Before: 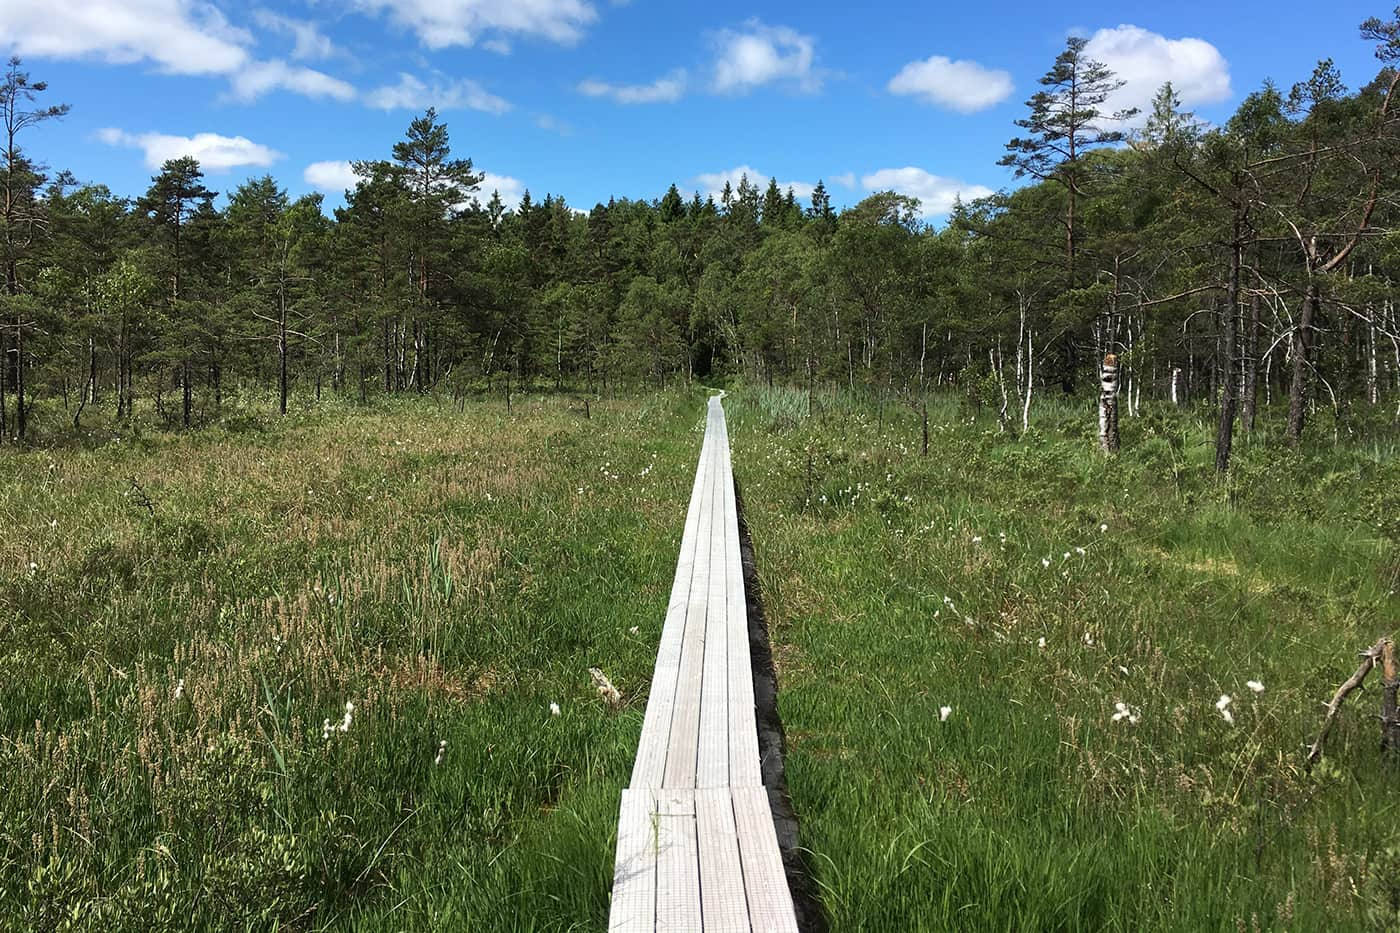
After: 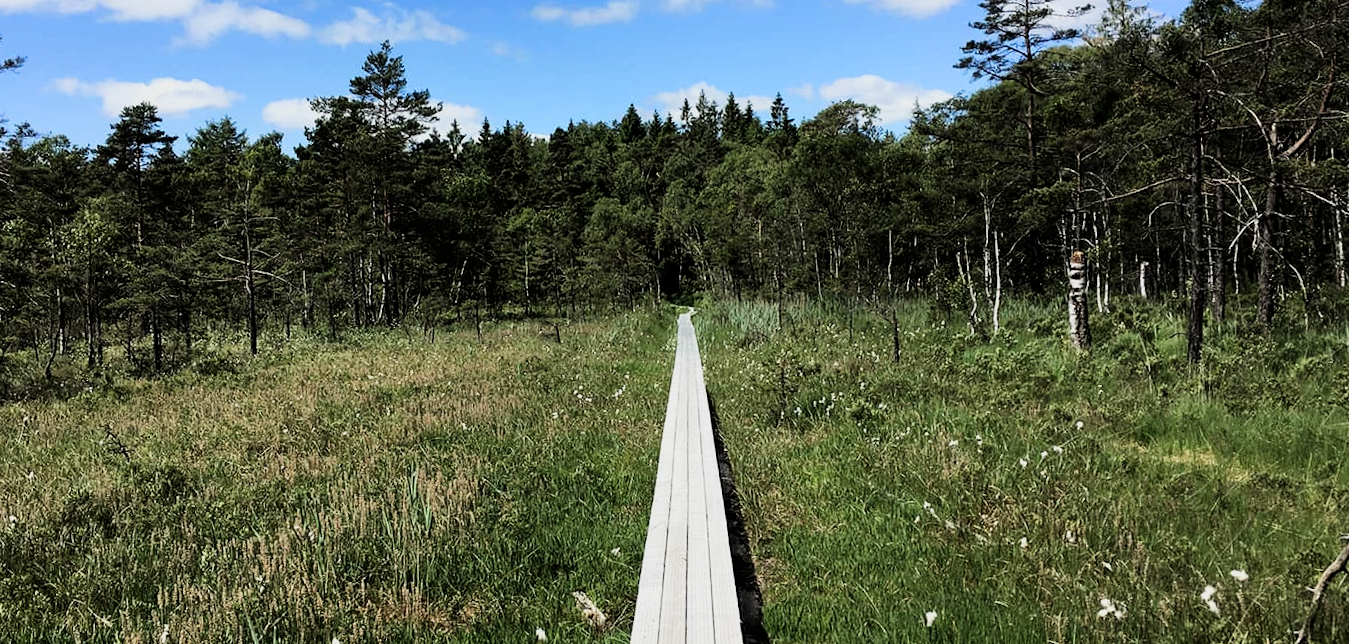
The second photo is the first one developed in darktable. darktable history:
crop: left 0.387%, top 5.469%, bottom 19.809%
filmic rgb: black relative exposure -5 EV, white relative exposure 3.5 EV, hardness 3.19, contrast 1.4, highlights saturation mix -50%
rotate and perspective: rotation -3°, crop left 0.031, crop right 0.968, crop top 0.07, crop bottom 0.93
color zones: curves: ch0 [(0.068, 0.464) (0.25, 0.5) (0.48, 0.508) (0.75, 0.536) (0.886, 0.476) (0.967, 0.456)]; ch1 [(0.066, 0.456) (0.25, 0.5) (0.616, 0.508) (0.746, 0.56) (0.934, 0.444)]
